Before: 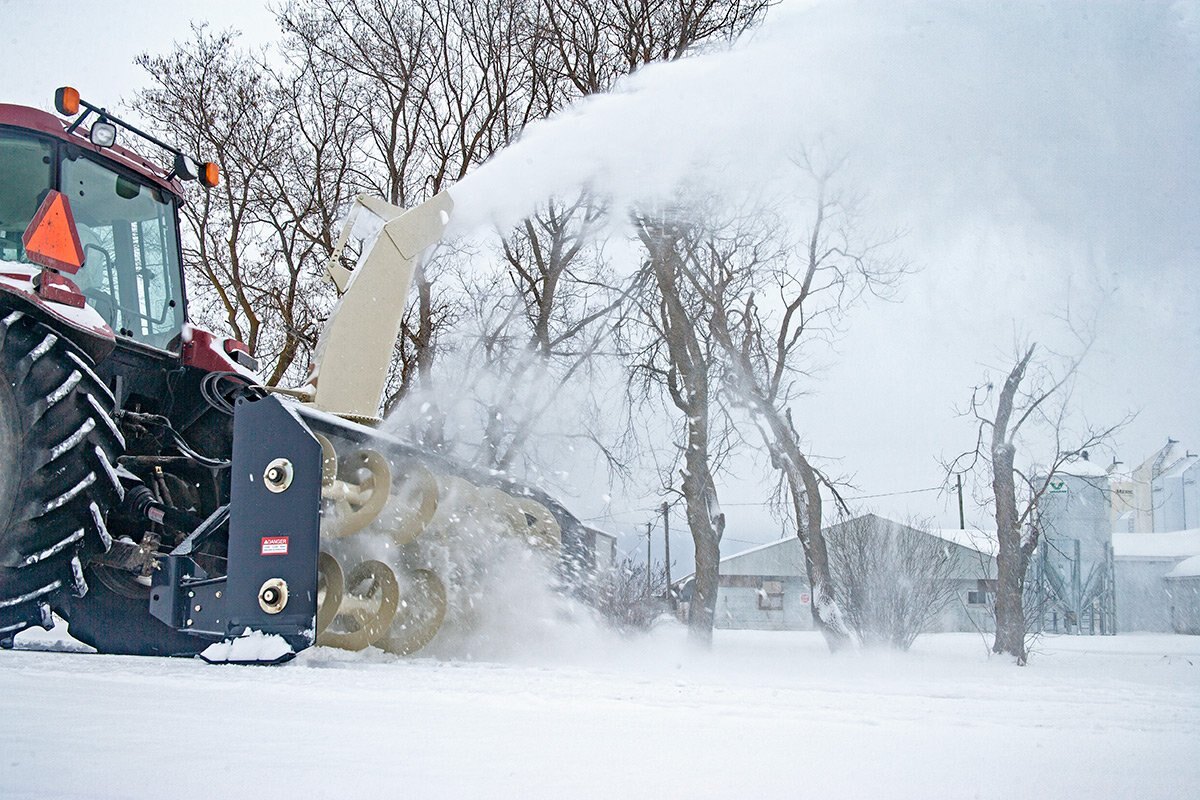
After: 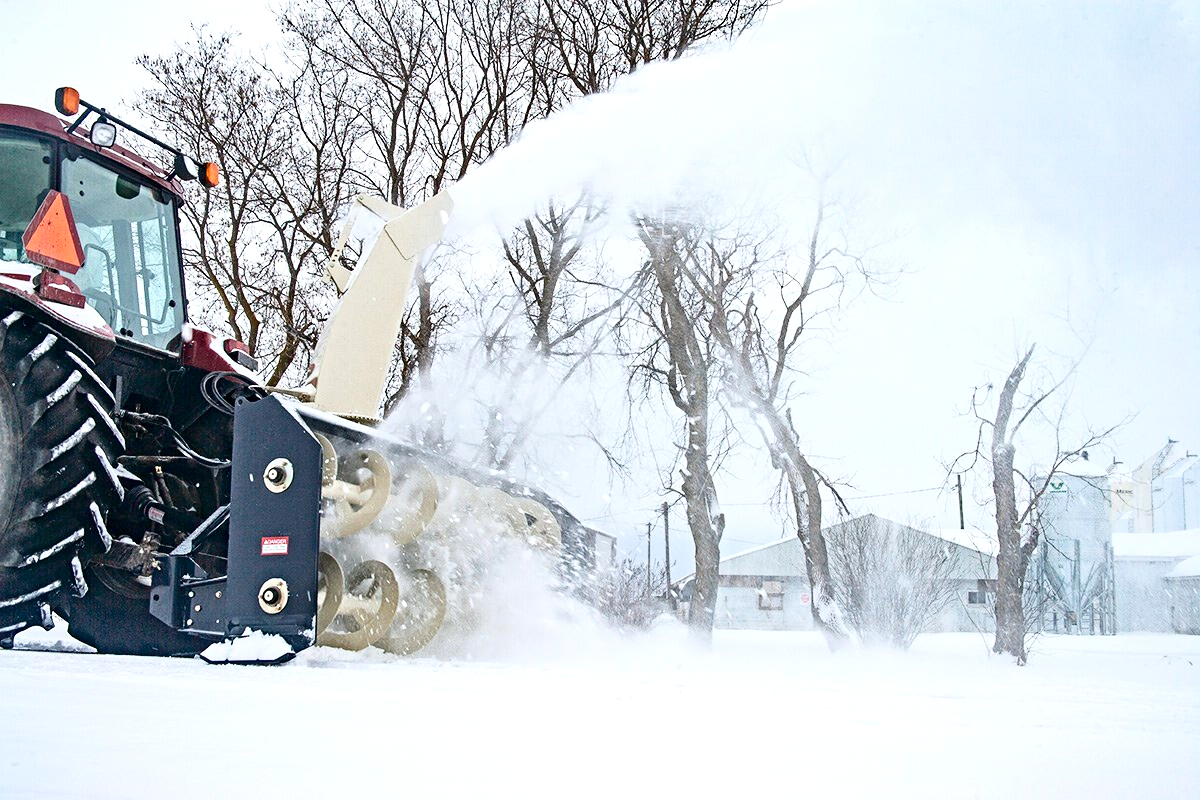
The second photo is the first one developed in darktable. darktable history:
contrast brightness saturation: contrast 0.277
exposure: exposure 0.267 EV, compensate highlight preservation false
